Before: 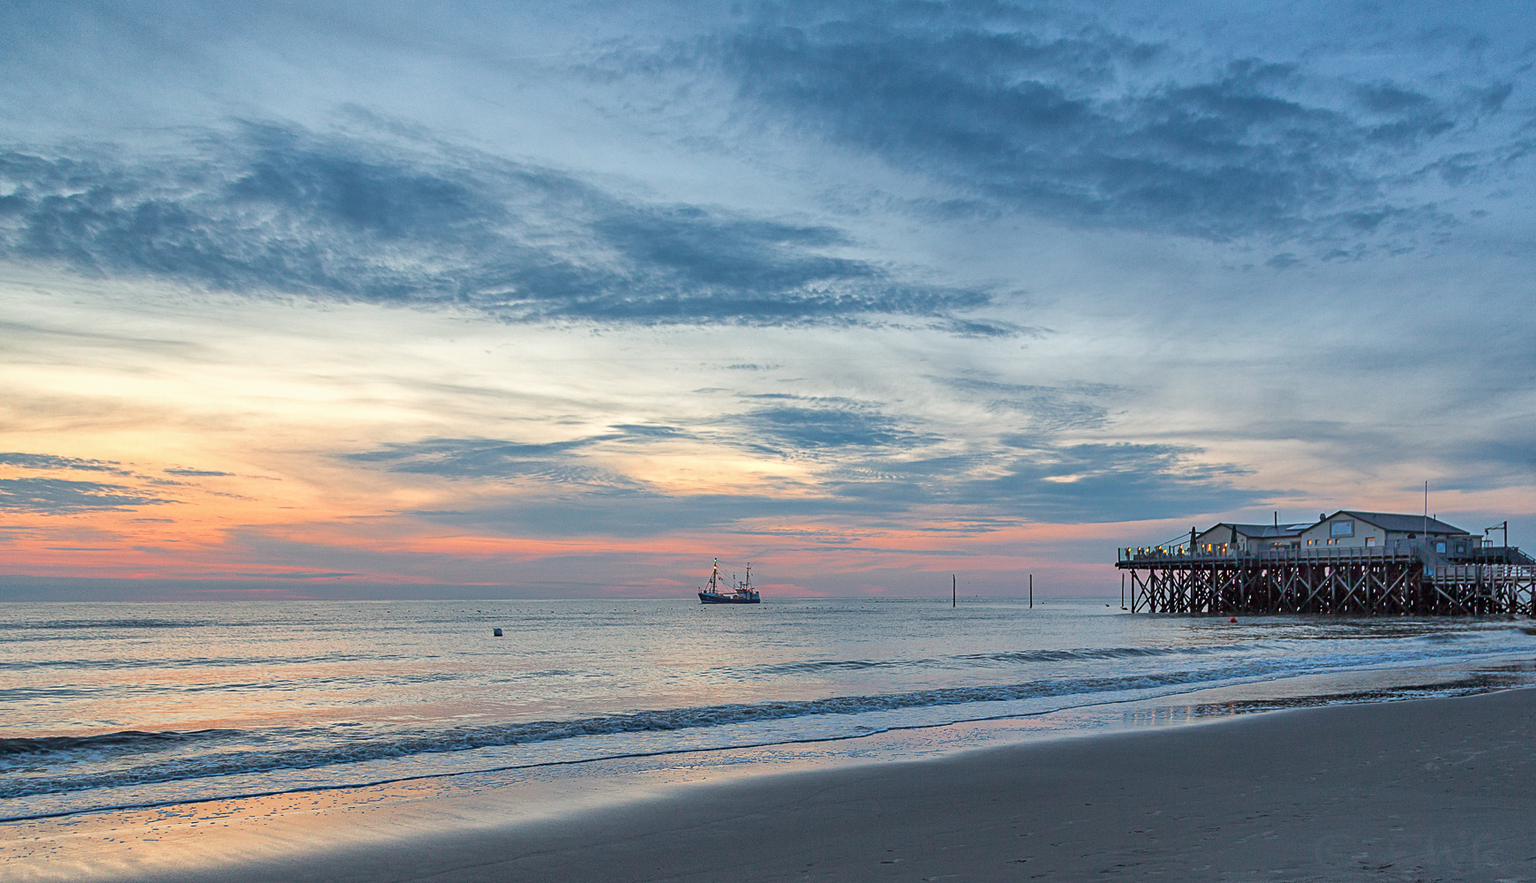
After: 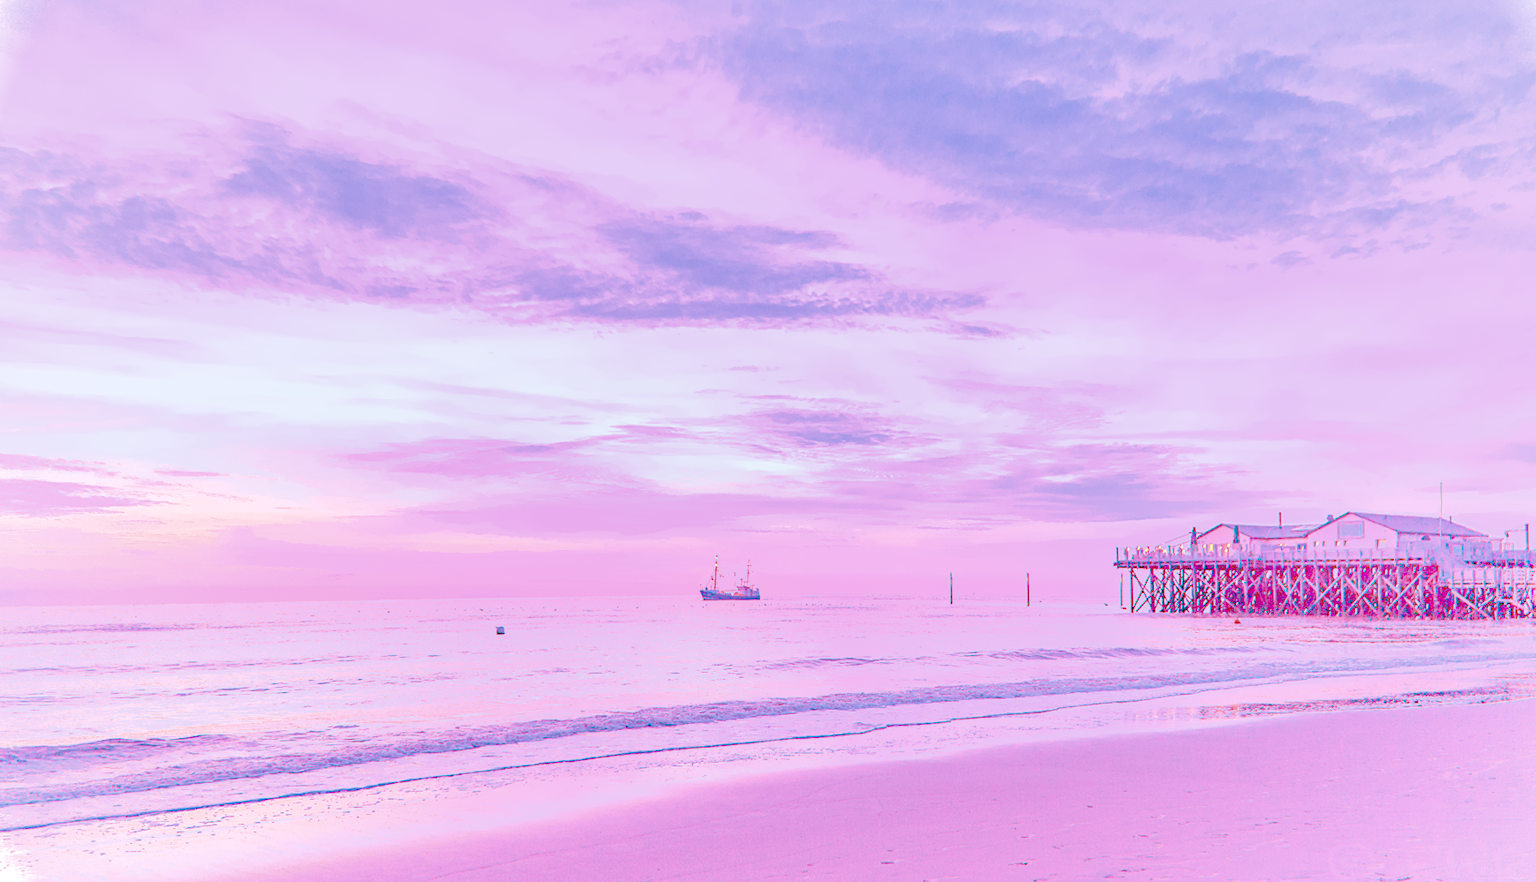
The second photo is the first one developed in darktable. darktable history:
local contrast: on, module defaults
color calibration: illuminant as shot in camera, x 0.358, y 0.373, temperature 4628.91 K
color balance rgb: linear chroma grading › shadows 10%, linear chroma grading › highlights 10%, linear chroma grading › global chroma 15%, linear chroma grading › mid-tones 15%, perceptual saturation grading › global saturation 40%, perceptual saturation grading › highlights -25%, perceptual saturation grading › mid-tones 35%, perceptual saturation grading › shadows 35%, perceptual brilliance grading › global brilliance 11.29%, global vibrance 11.29%
denoise (profiled): preserve shadows 1.52, scattering 0.002, a [-1, 0, 0], compensate highlight preservation false
exposure: black level correction 0, exposure 1.675 EV, compensate exposure bias true, compensate highlight preservation false
haze removal: compatibility mode true, adaptive false
highlight reconstruction: on, module defaults
hot pixels: on, module defaults
lens correction: scale 1, crop 1, focal 16, aperture 5.6, distance 1000, camera "Canon EOS RP", lens "Canon RF 16mm F2.8 STM"
shadows and highlights: on, module defaults
white balance: red 2.229, blue 1.46
tone equalizer: on, module defaults
velvia: on, module defaults
filmic rgb: black relative exposure -3.21 EV, white relative exposure 7.02 EV, hardness 1.46, contrast 1.35
